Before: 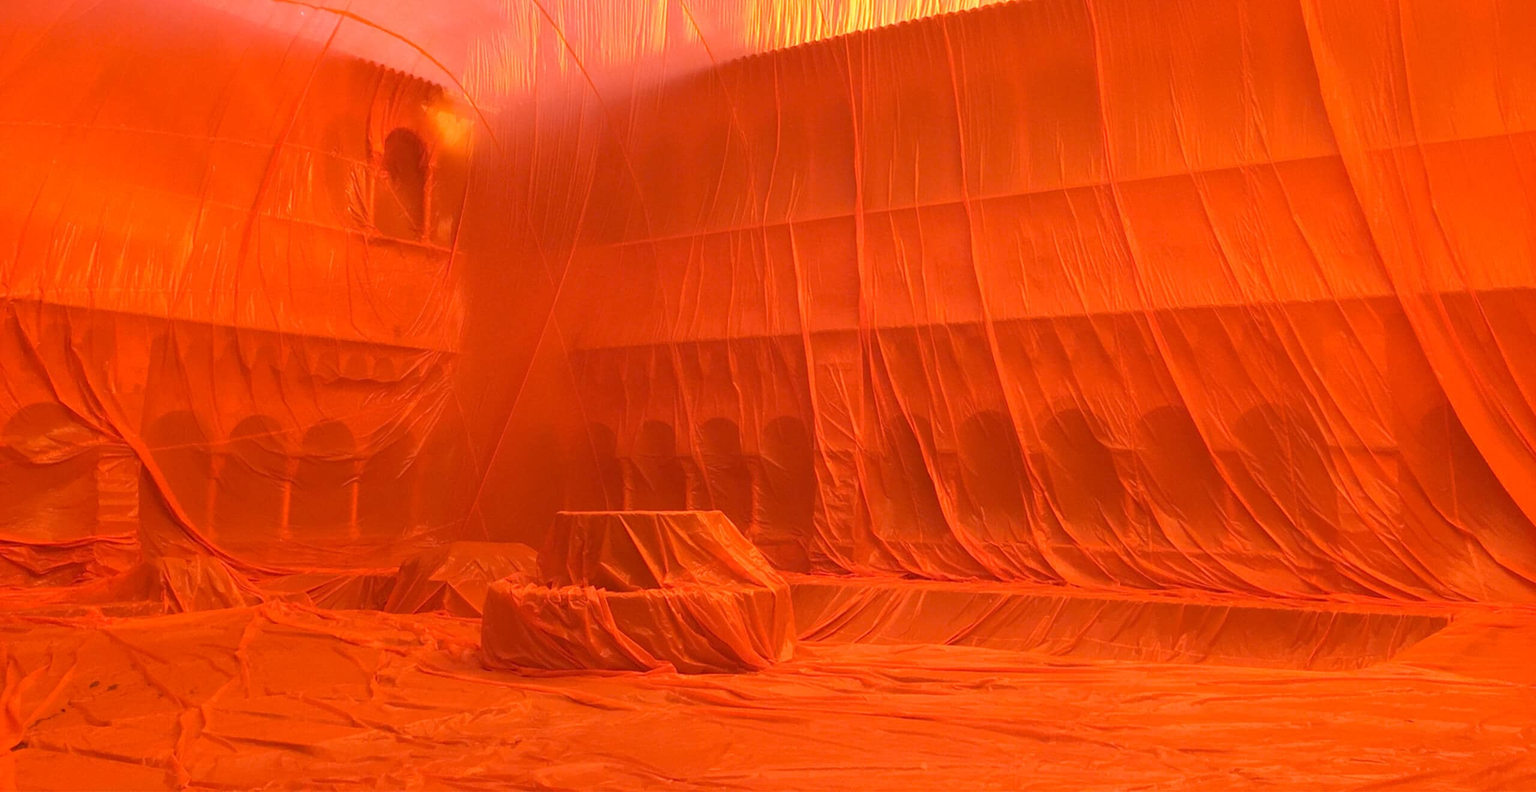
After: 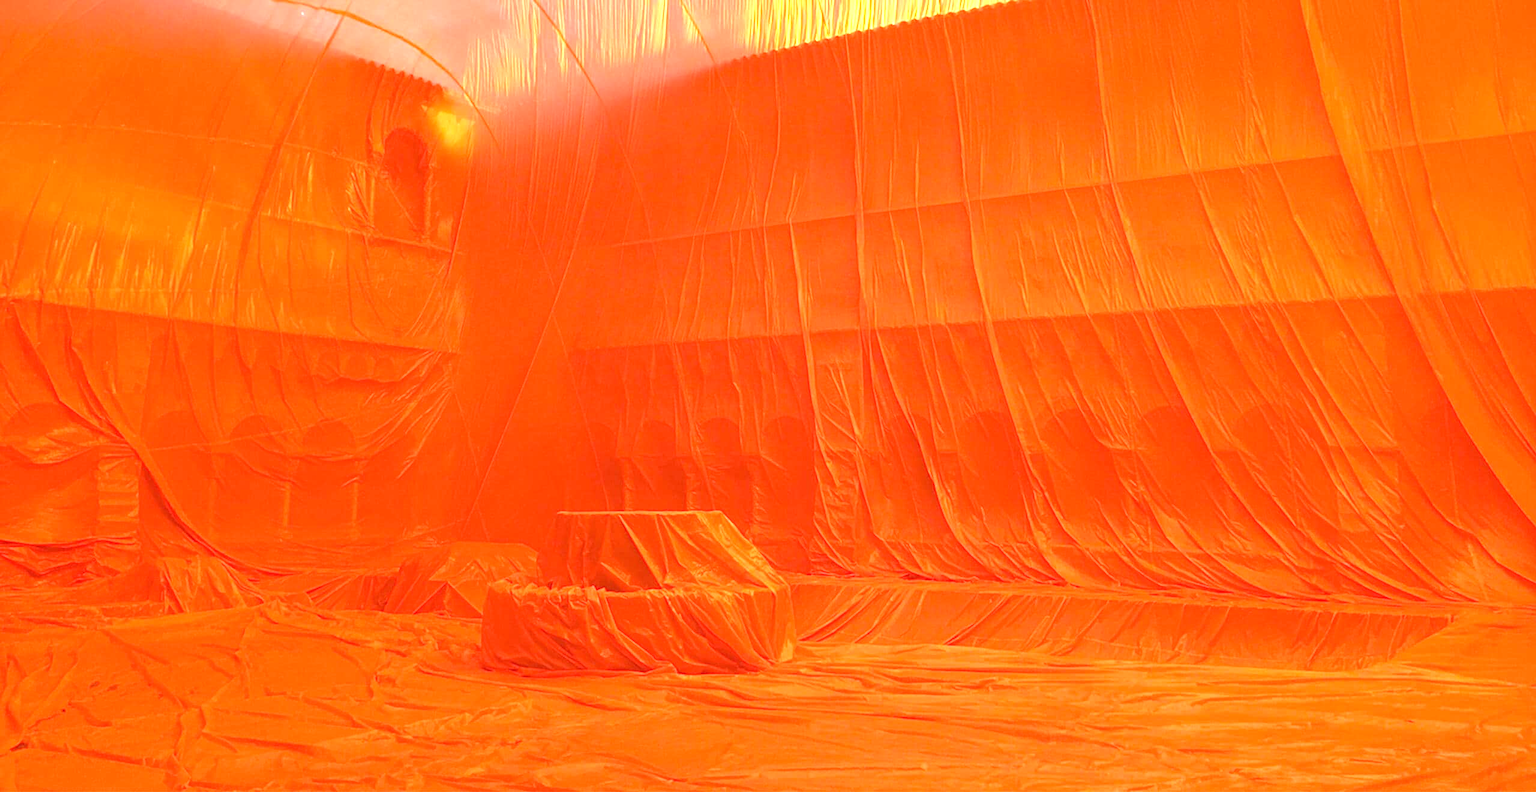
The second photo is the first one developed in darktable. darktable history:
exposure: black level correction 0, exposure 1.277 EV, compensate highlight preservation false
